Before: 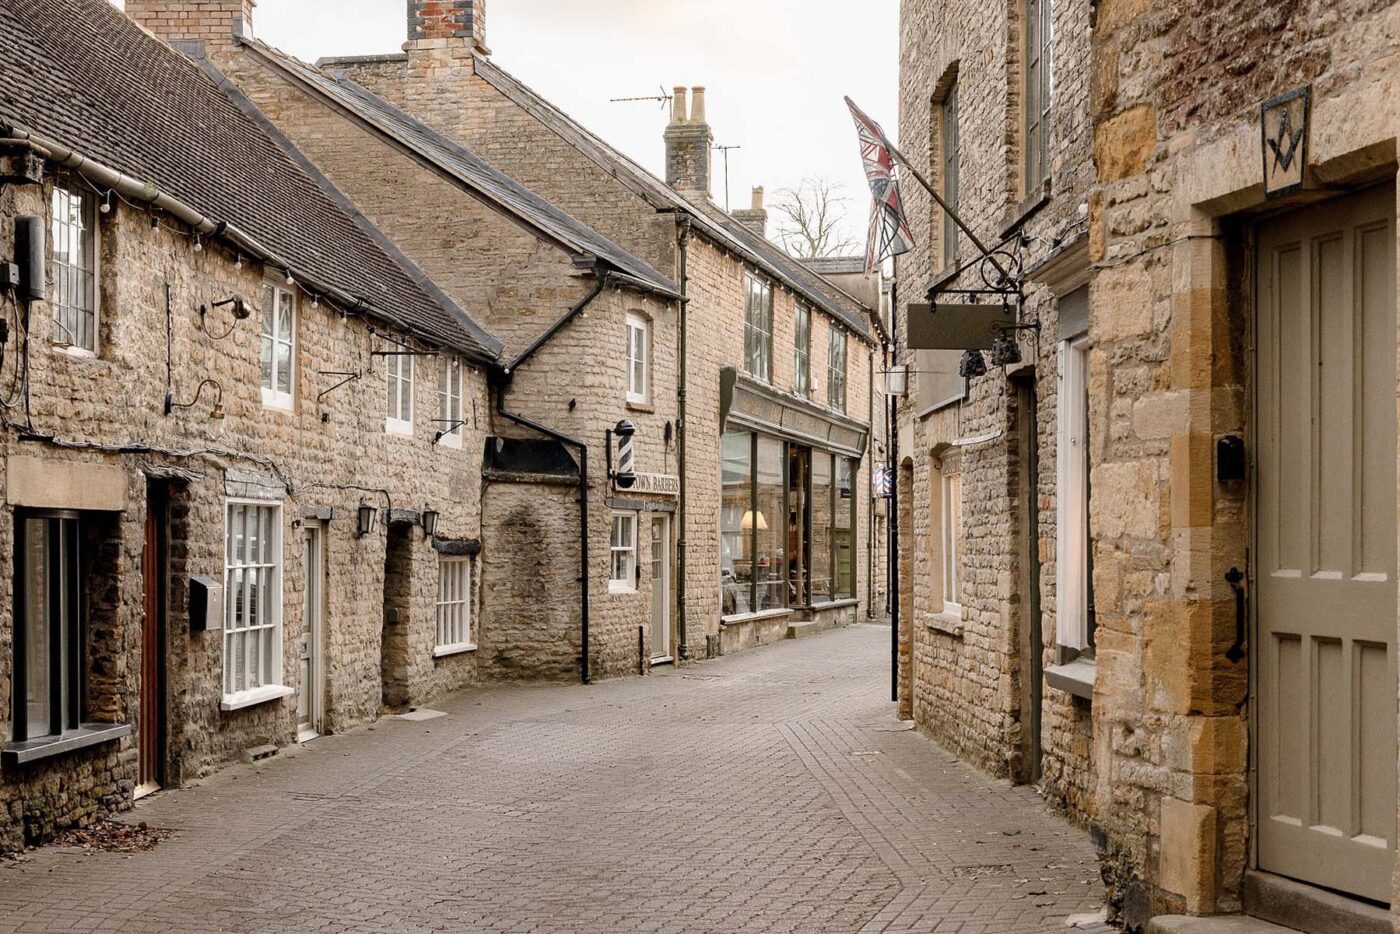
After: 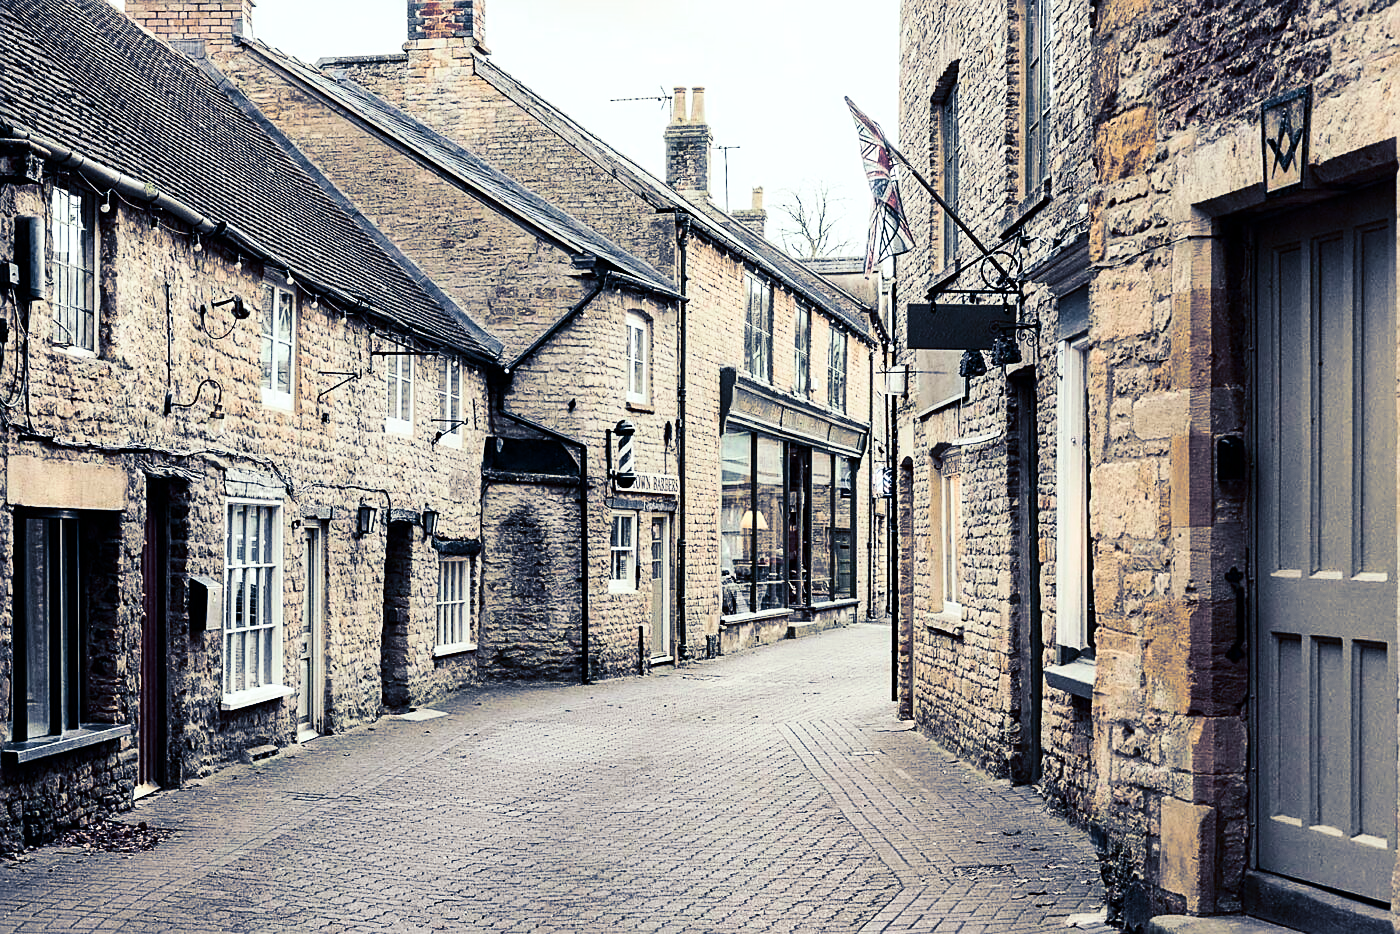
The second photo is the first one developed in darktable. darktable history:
sharpen: on, module defaults
split-toning: shadows › hue 226.8°, shadows › saturation 0.84
contrast brightness saturation: contrast 0.4, brightness 0.1, saturation 0.21
color calibration: illuminant Planckian (black body), adaptation linear Bradford (ICC v4), x 0.361, y 0.366, temperature 4511.61 K, saturation algorithm version 1 (2020)
